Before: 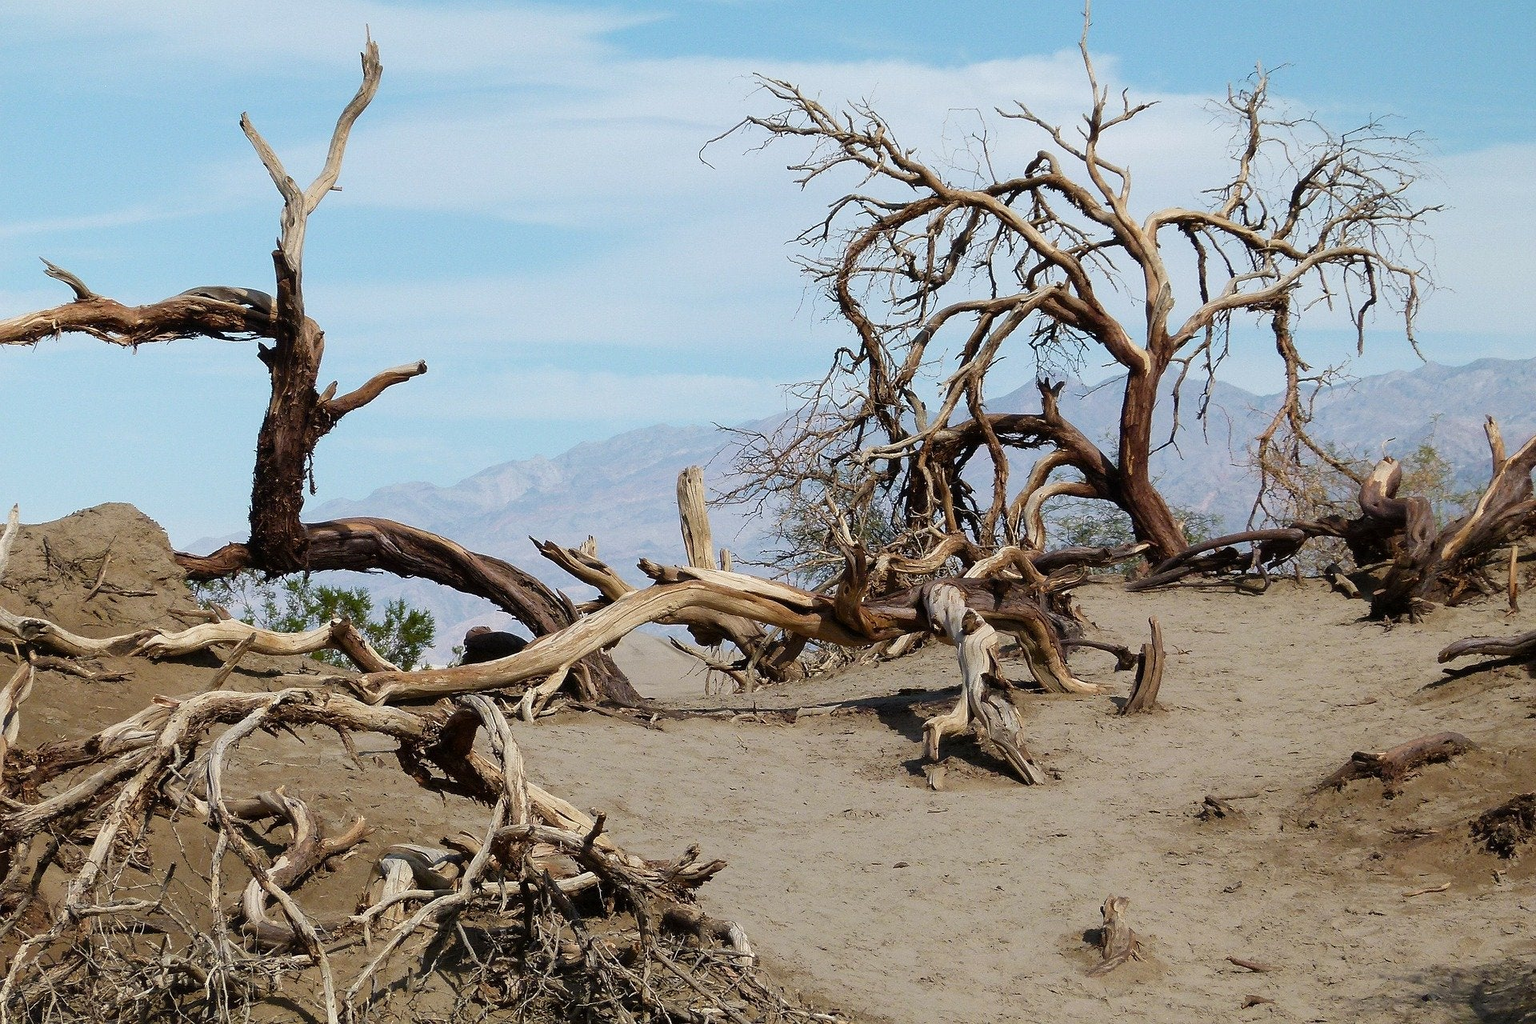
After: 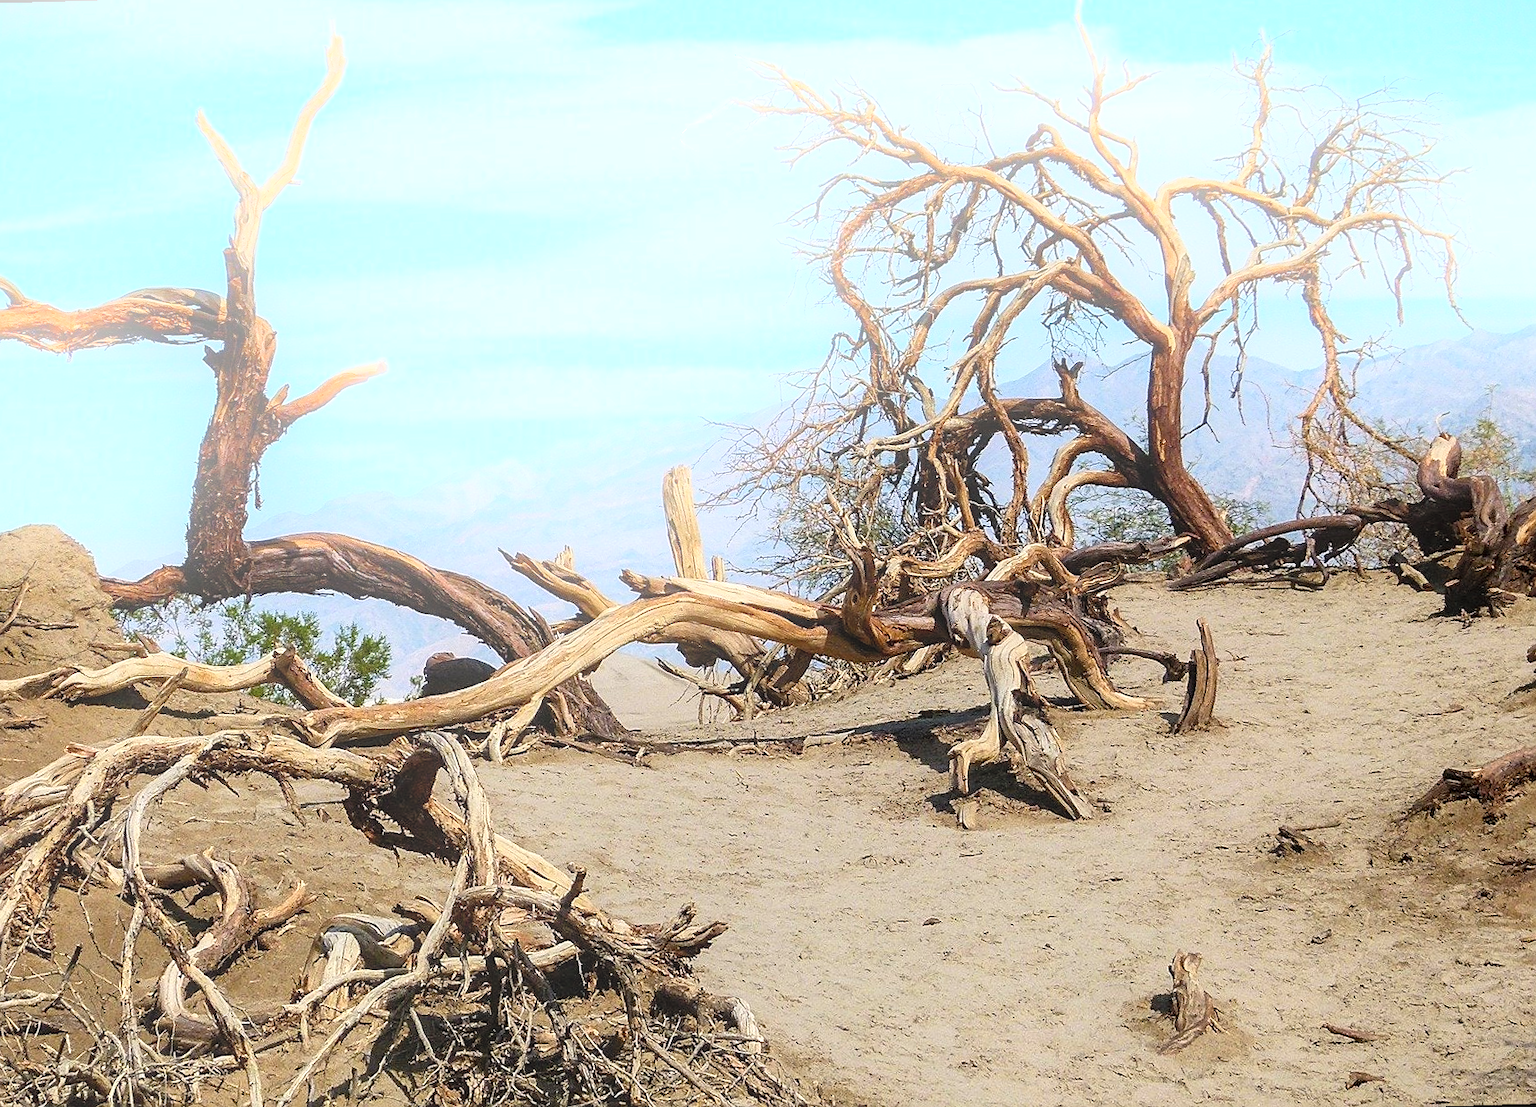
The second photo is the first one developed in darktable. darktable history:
crop and rotate: left 3.238%
sharpen: on, module defaults
contrast brightness saturation: contrast 0.2, brightness 0.16, saturation 0.22
exposure: exposure 0.191 EV, compensate highlight preservation false
local contrast: on, module defaults
bloom: size 16%, threshold 98%, strength 20%
rotate and perspective: rotation -1.68°, lens shift (vertical) -0.146, crop left 0.049, crop right 0.912, crop top 0.032, crop bottom 0.96
